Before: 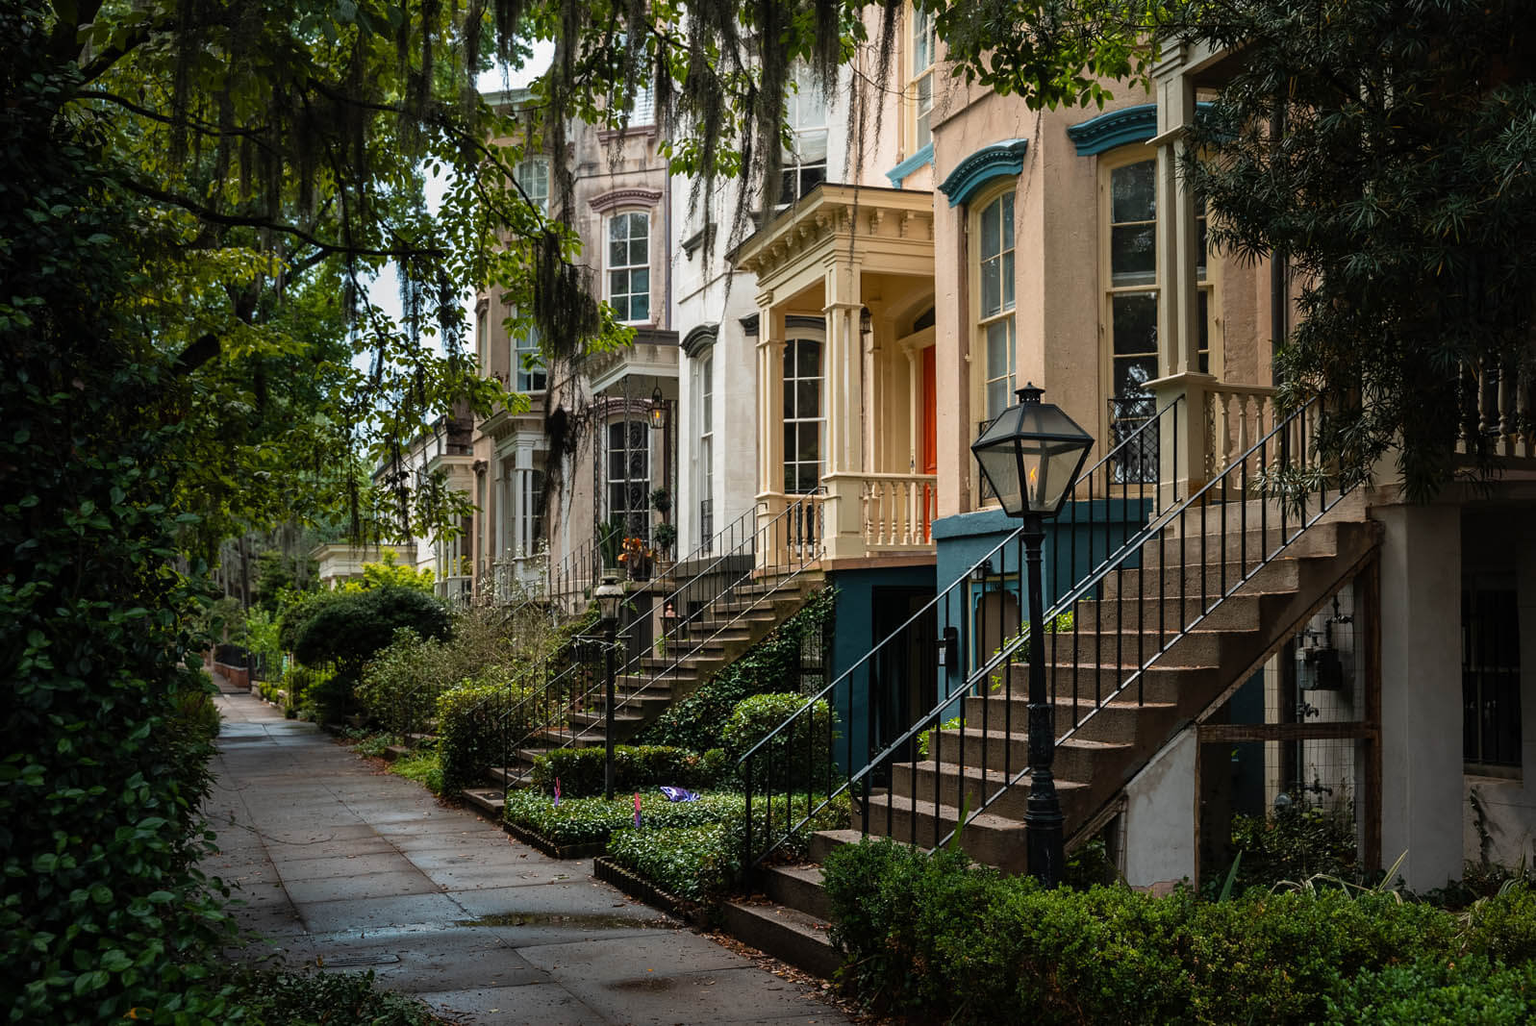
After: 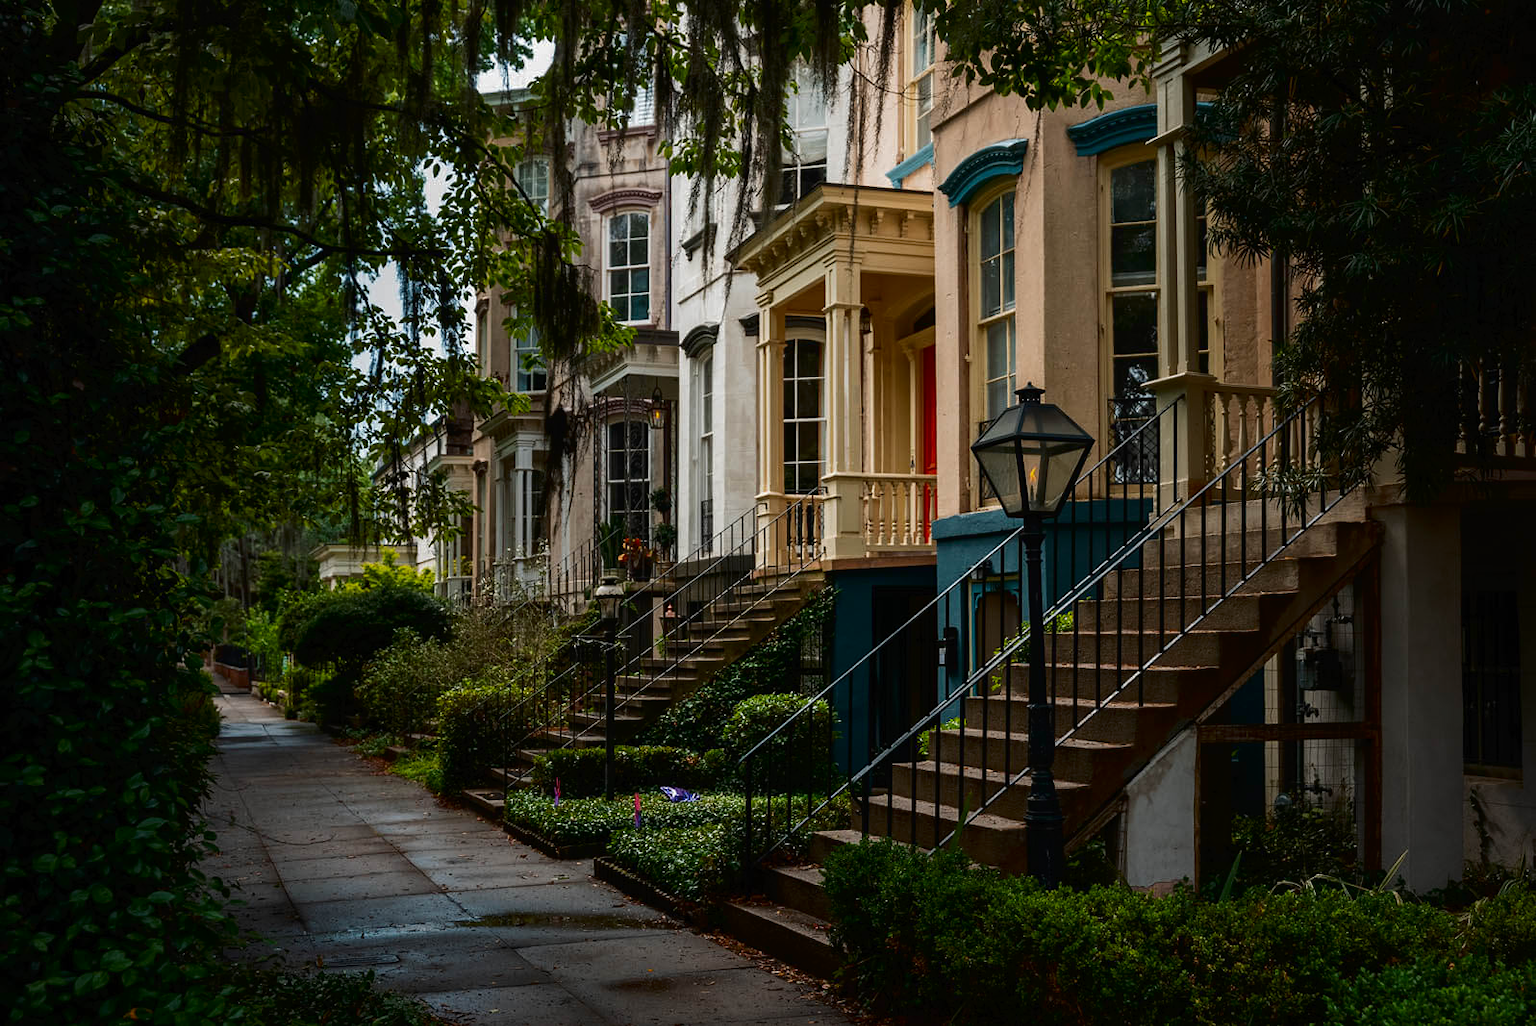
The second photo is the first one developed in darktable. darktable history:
tone curve: curves: ch0 [(0, 0) (0.003, 0.013) (0.011, 0.018) (0.025, 0.027) (0.044, 0.045) (0.069, 0.068) (0.1, 0.096) (0.136, 0.13) (0.177, 0.168) (0.224, 0.217) (0.277, 0.277) (0.335, 0.338) (0.399, 0.401) (0.468, 0.473) (0.543, 0.544) (0.623, 0.621) (0.709, 0.7) (0.801, 0.781) (0.898, 0.869) (1, 1)], color space Lab, independent channels, preserve colors none
contrast brightness saturation: brightness -0.217, saturation 0.08
